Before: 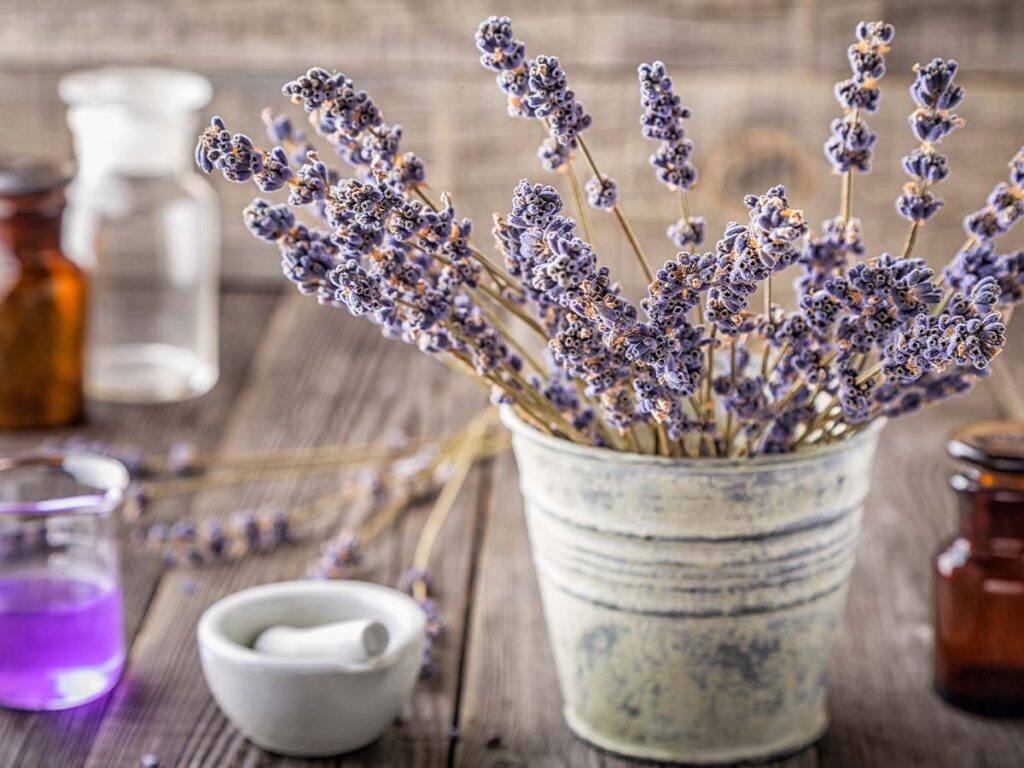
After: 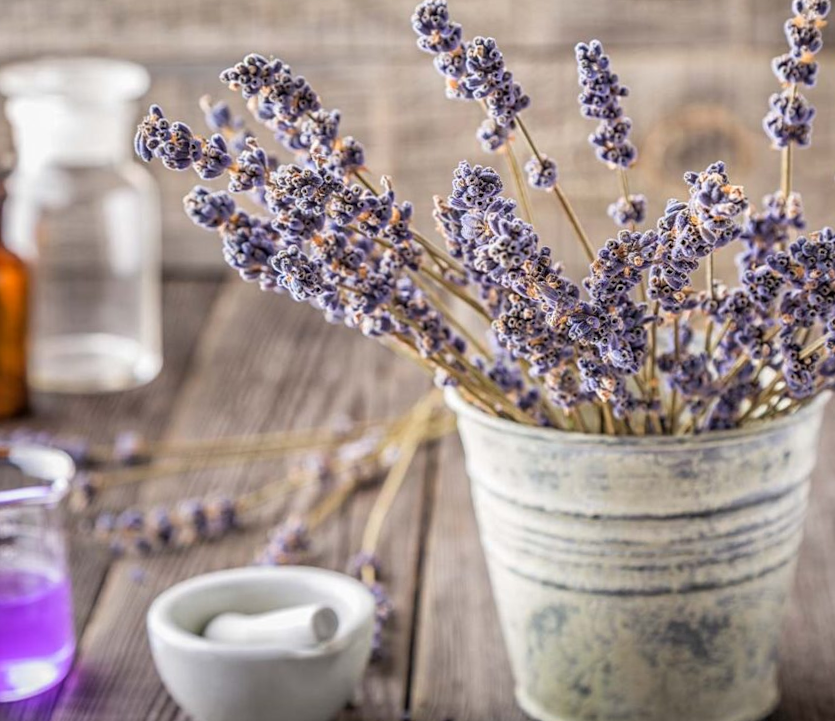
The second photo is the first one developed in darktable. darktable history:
crop and rotate: angle 1.26°, left 4.177%, top 0.97%, right 11.893%, bottom 2.419%
